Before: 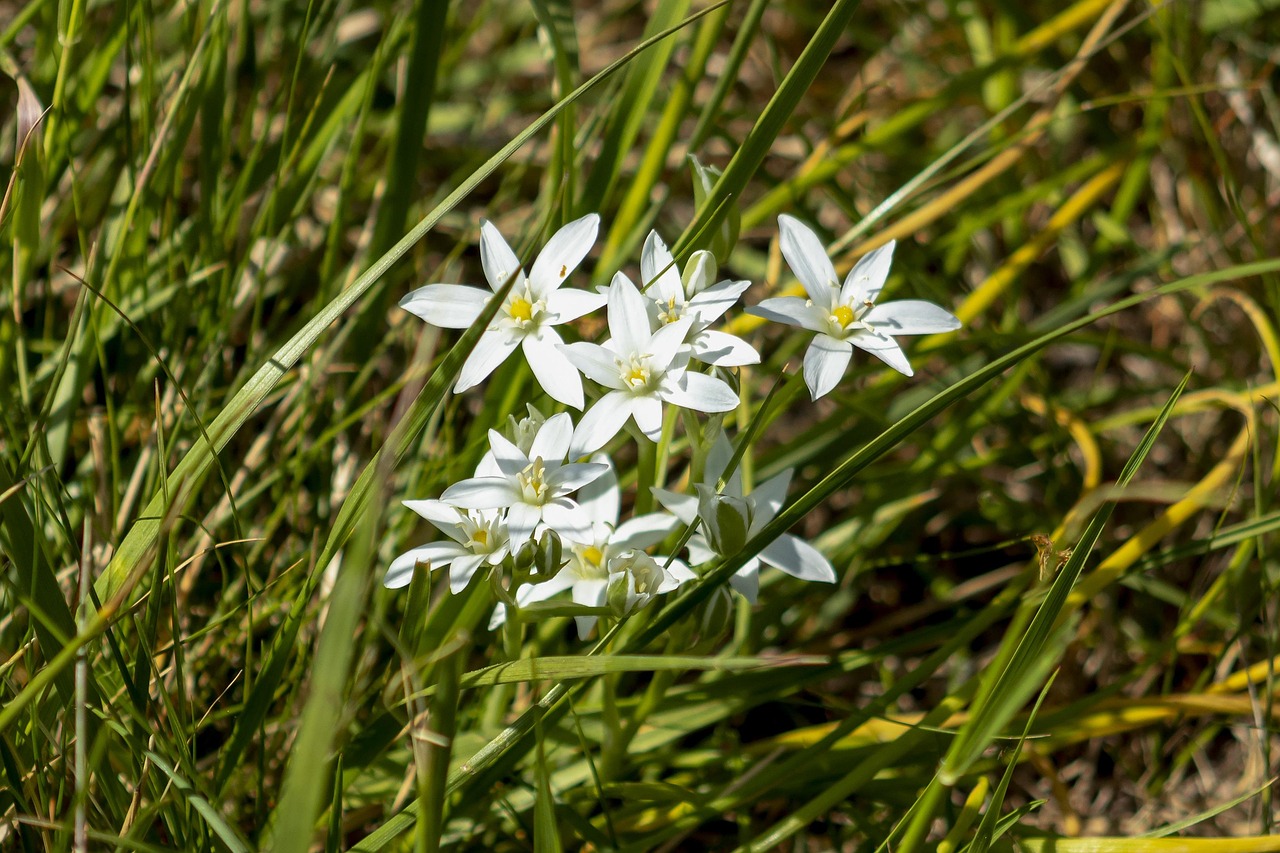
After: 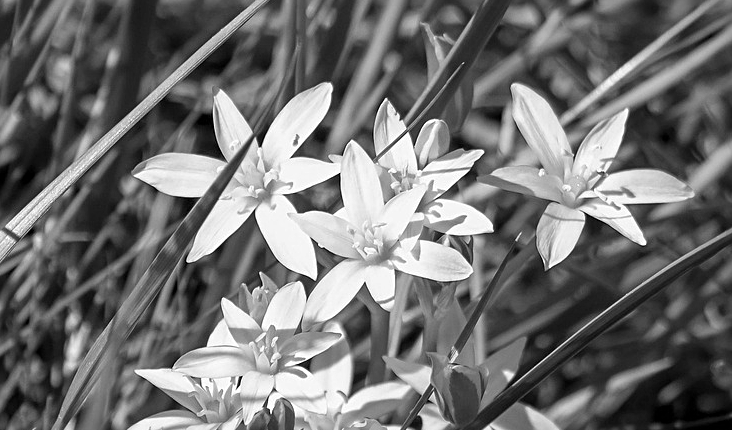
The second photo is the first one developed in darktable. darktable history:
crop: left 20.932%, top 15.471%, right 21.848%, bottom 34.081%
monochrome: on, module defaults
sharpen: radius 2.167, amount 0.381, threshold 0
white balance: red 1.004, blue 1.096
